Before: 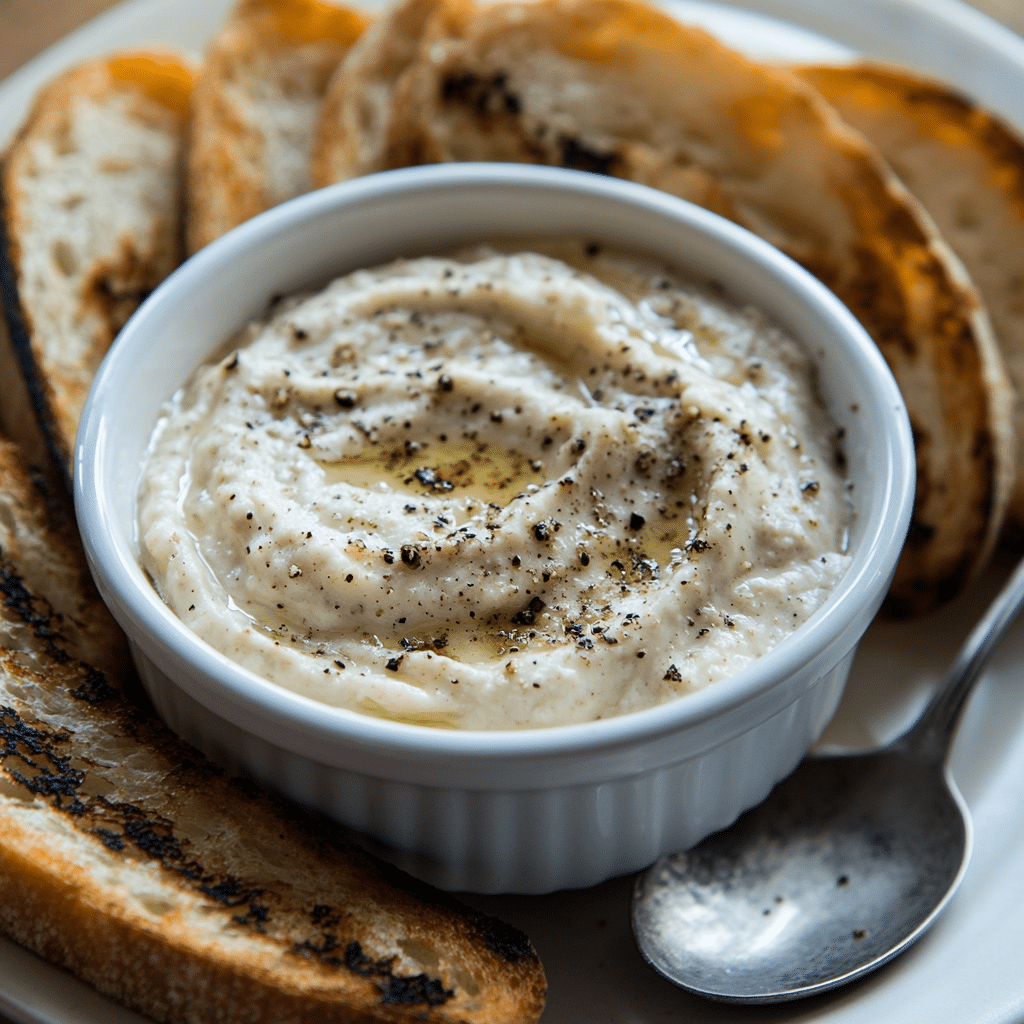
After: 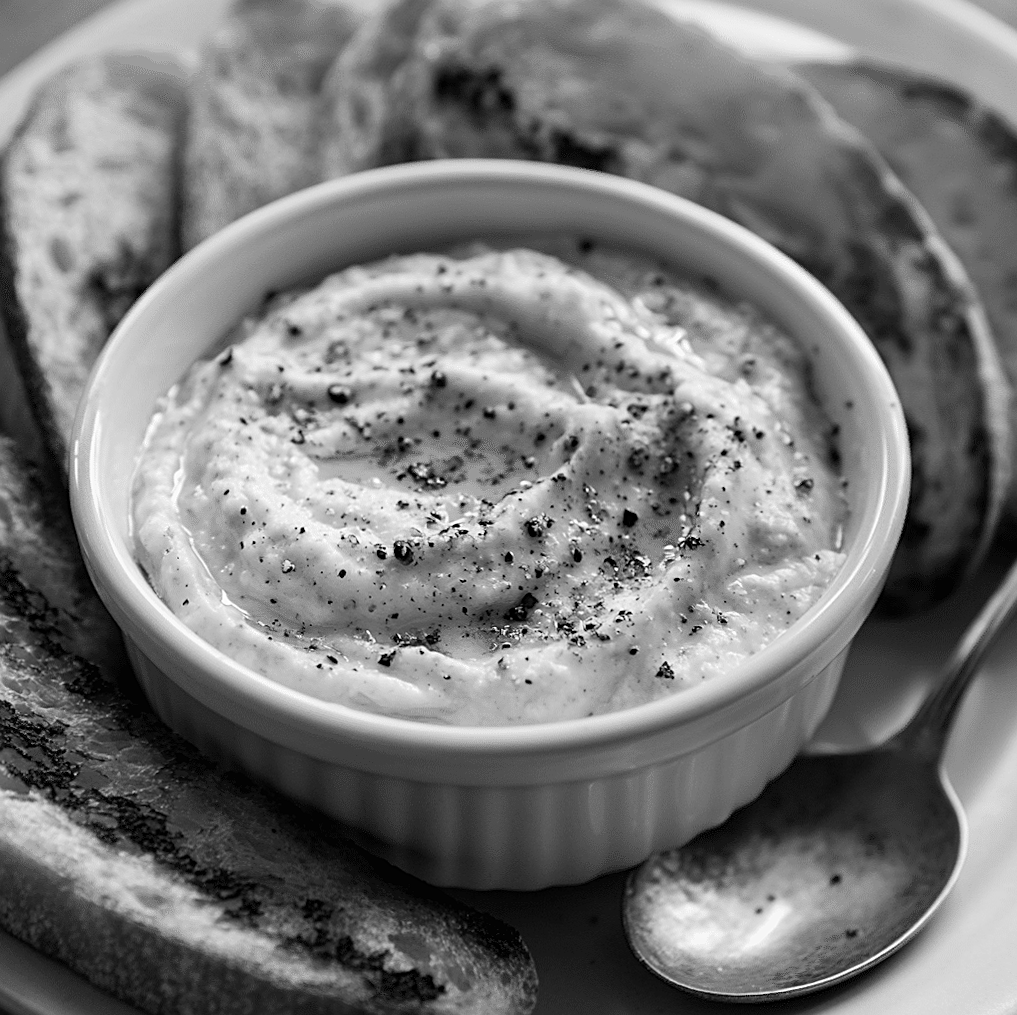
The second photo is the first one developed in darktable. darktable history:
color correction: highlights a* 1.83, highlights b* 34.02, shadows a* -36.68, shadows b* -5.48
exposure: compensate highlight preservation false
monochrome: a -6.99, b 35.61, size 1.4
sharpen: on, module defaults
rotate and perspective: rotation 0.192°, lens shift (horizontal) -0.015, crop left 0.005, crop right 0.996, crop top 0.006, crop bottom 0.99
